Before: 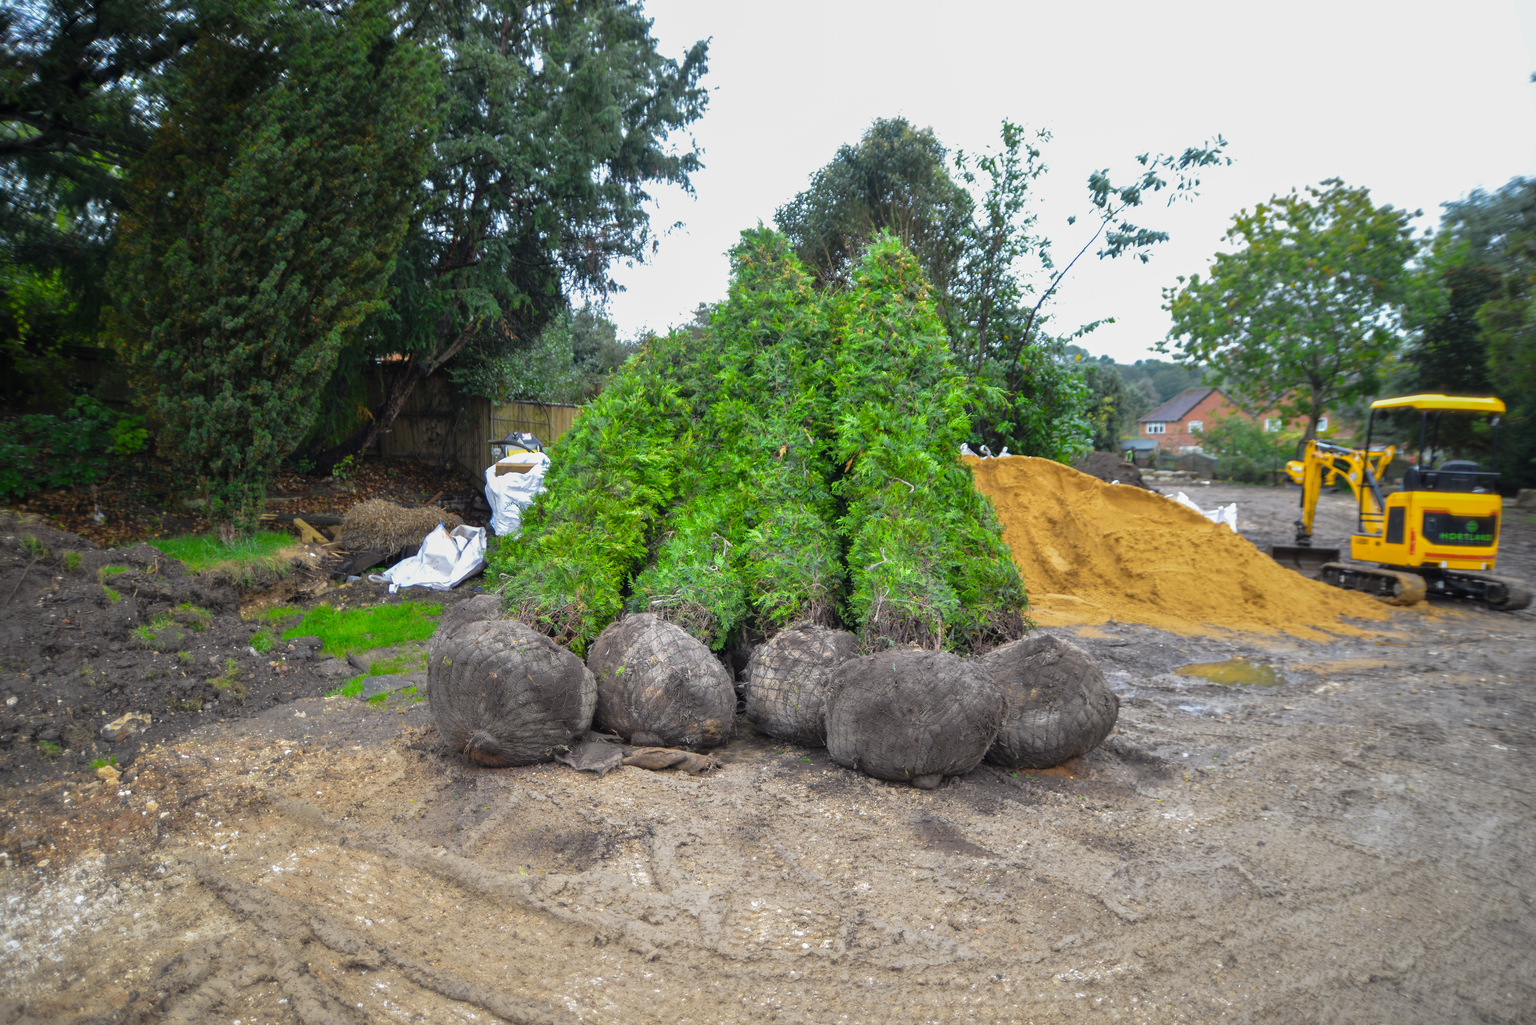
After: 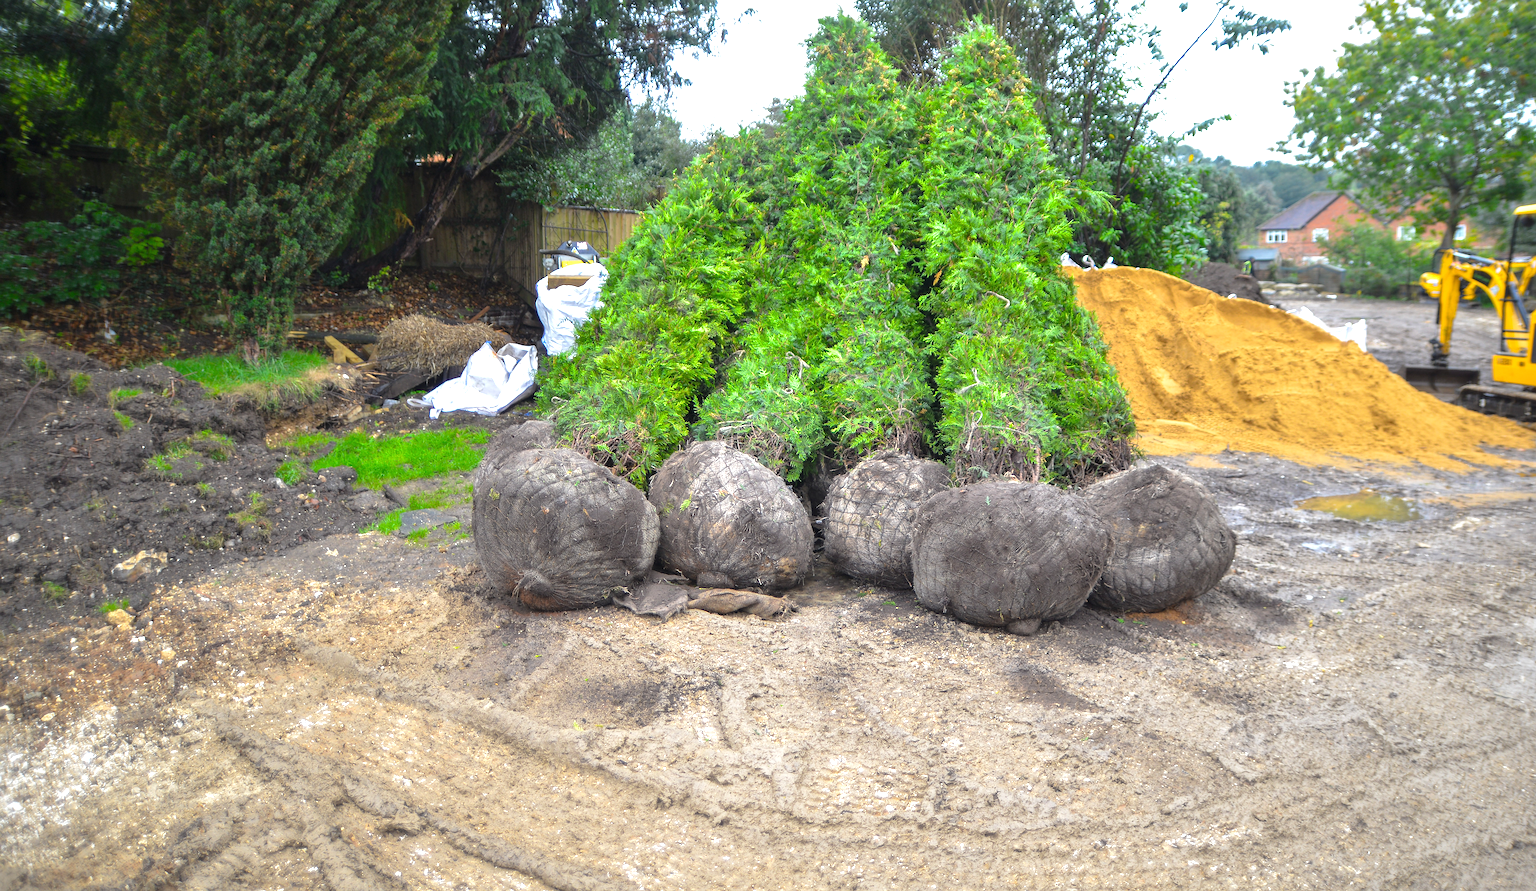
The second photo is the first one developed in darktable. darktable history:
exposure: black level correction 0, exposure 0.7 EV, compensate highlight preservation false
sharpen: on, module defaults
crop: top 20.916%, right 9.437%, bottom 0.316%
